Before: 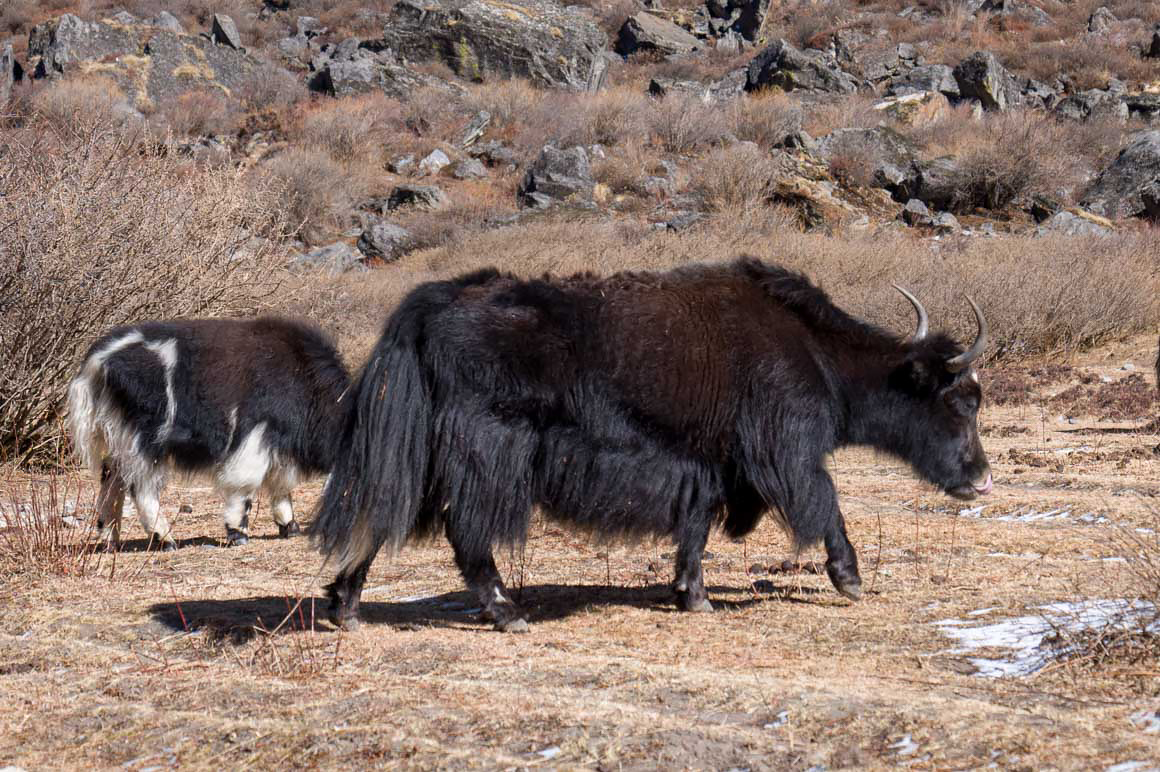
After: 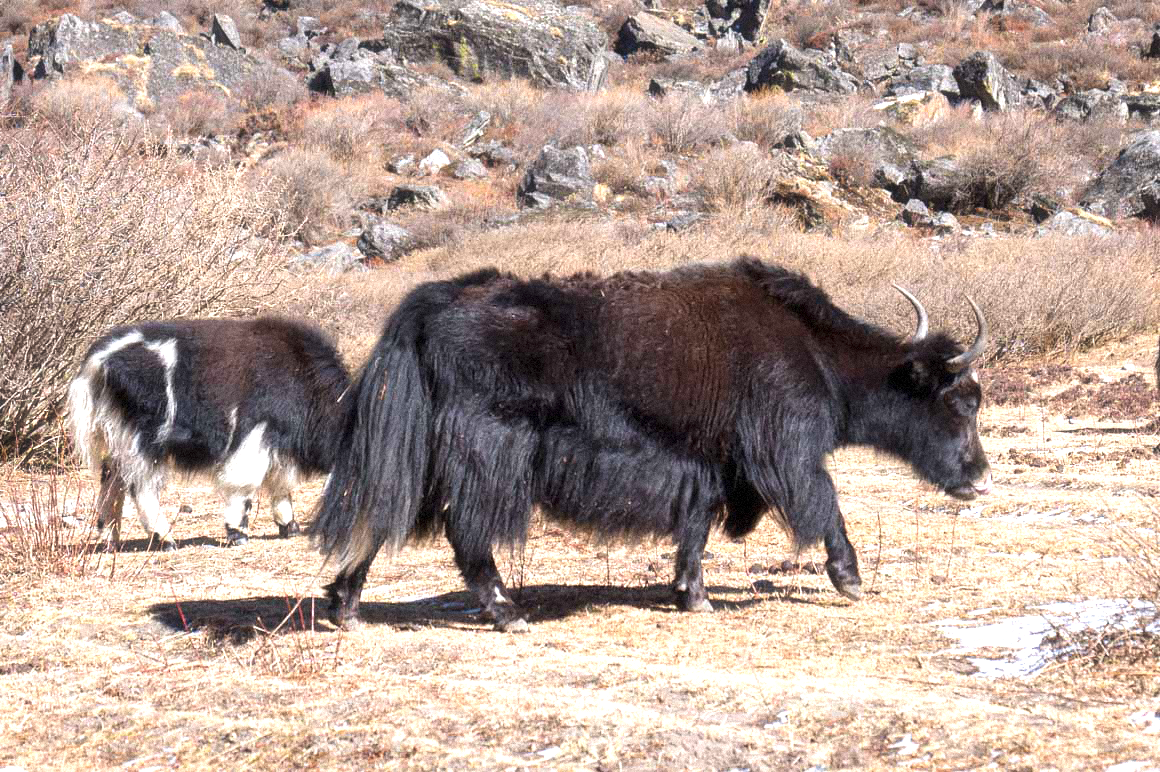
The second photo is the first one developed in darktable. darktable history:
exposure: exposure 1 EV, compensate highlight preservation false
grain: mid-tones bias 0%
haze removal: strength -0.05
